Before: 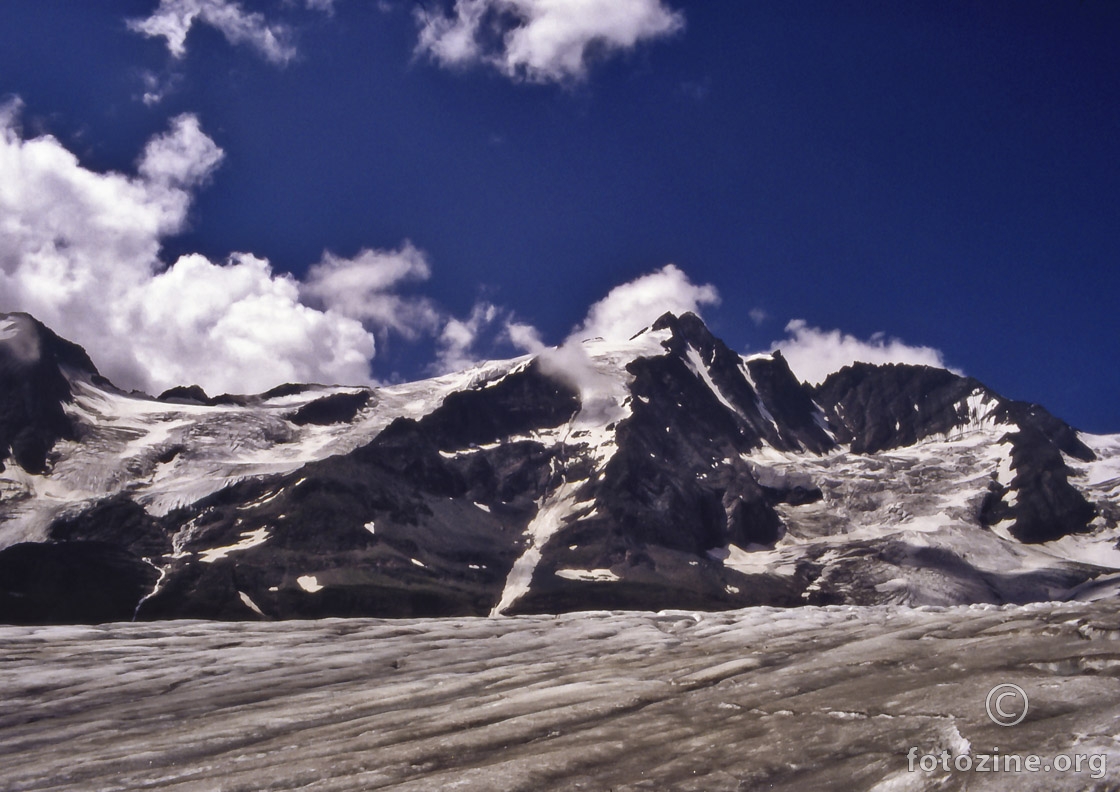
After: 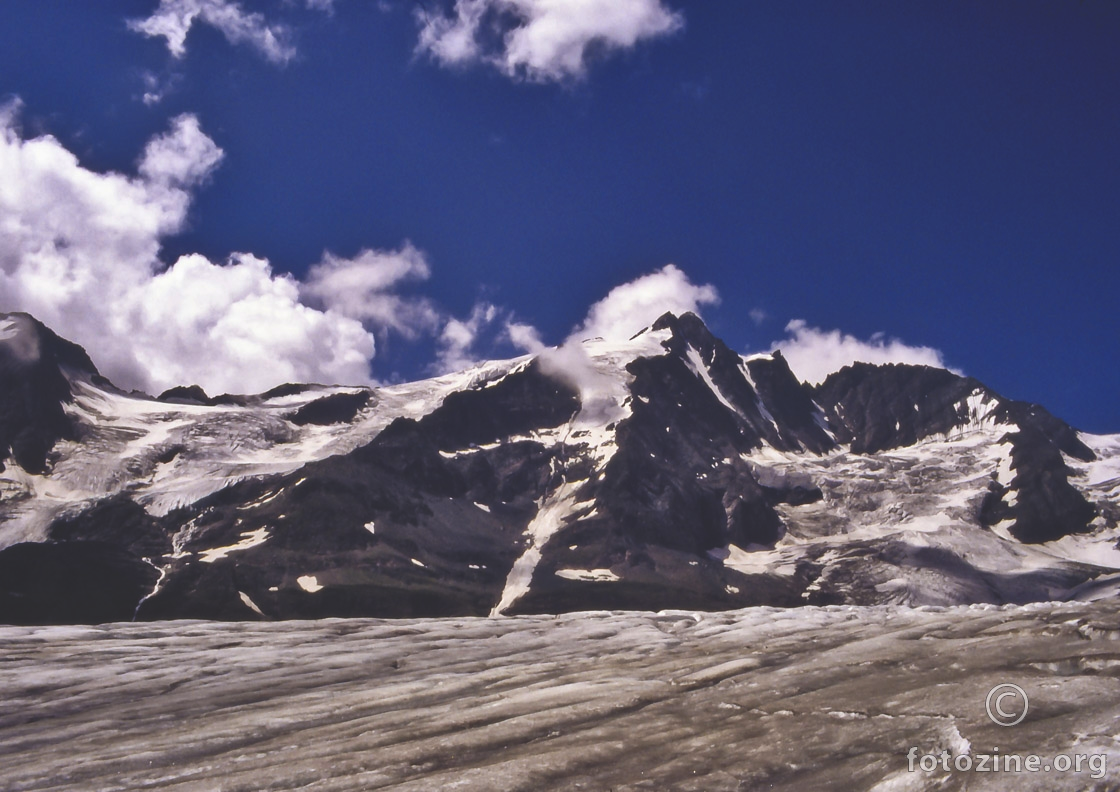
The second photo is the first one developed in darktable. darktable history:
shadows and highlights: shadows 20.57, highlights -20.56, soften with gaussian
exposure: black level correction -0.022, exposure -0.032 EV, compensate highlight preservation false
contrast brightness saturation: contrast 0.094, saturation 0.28
